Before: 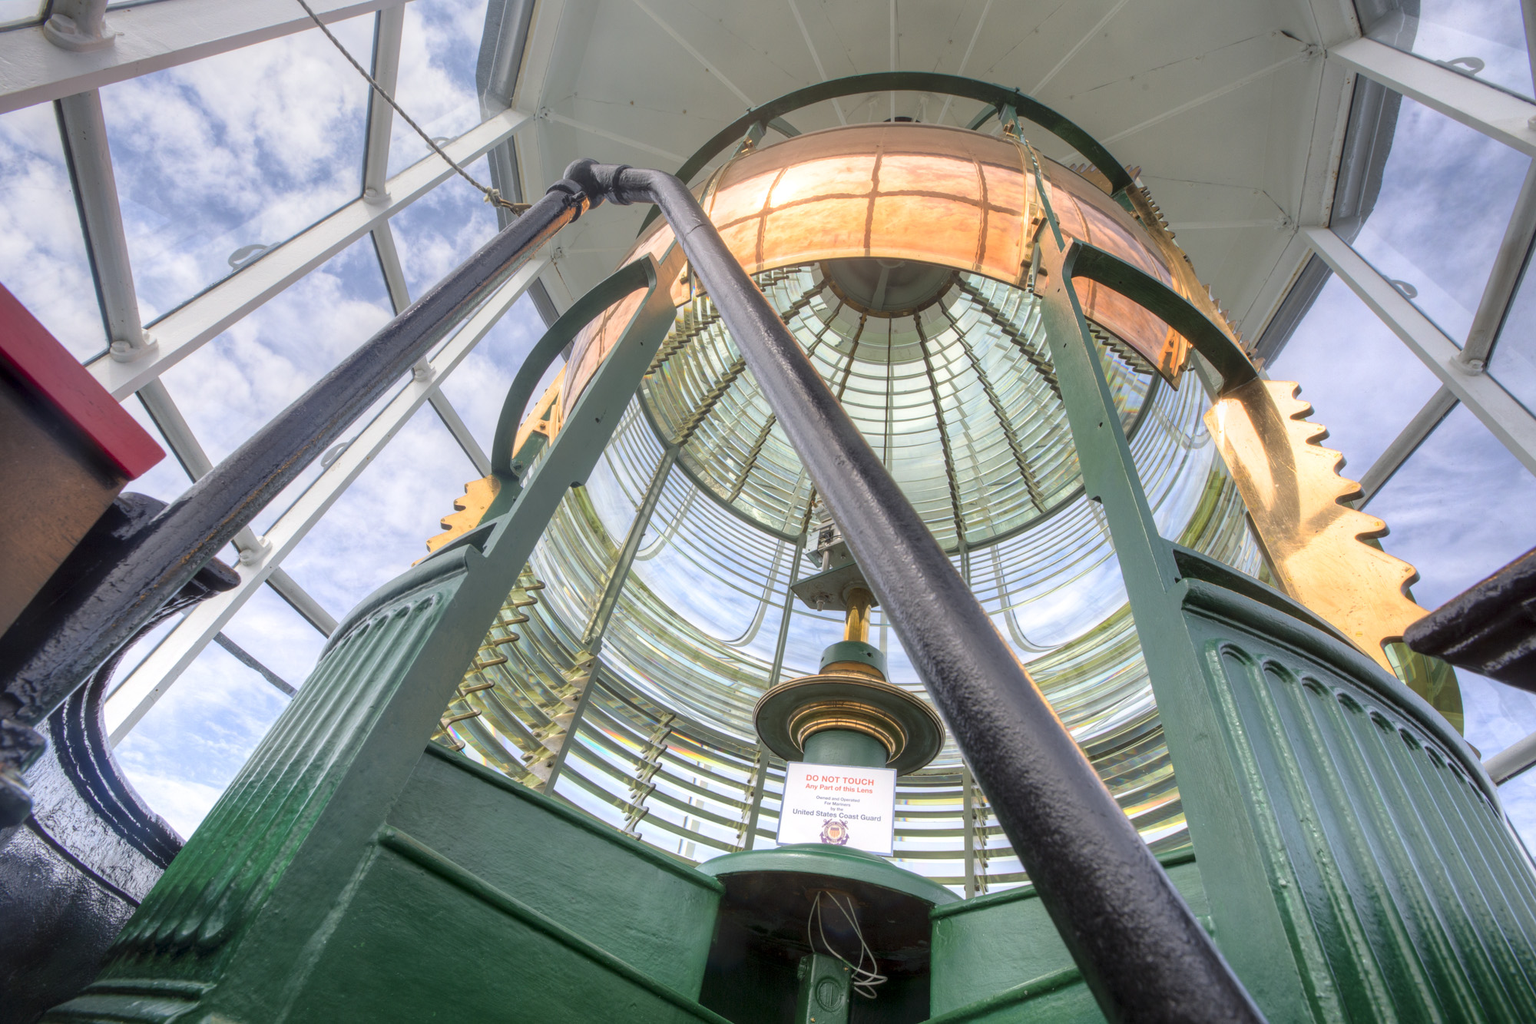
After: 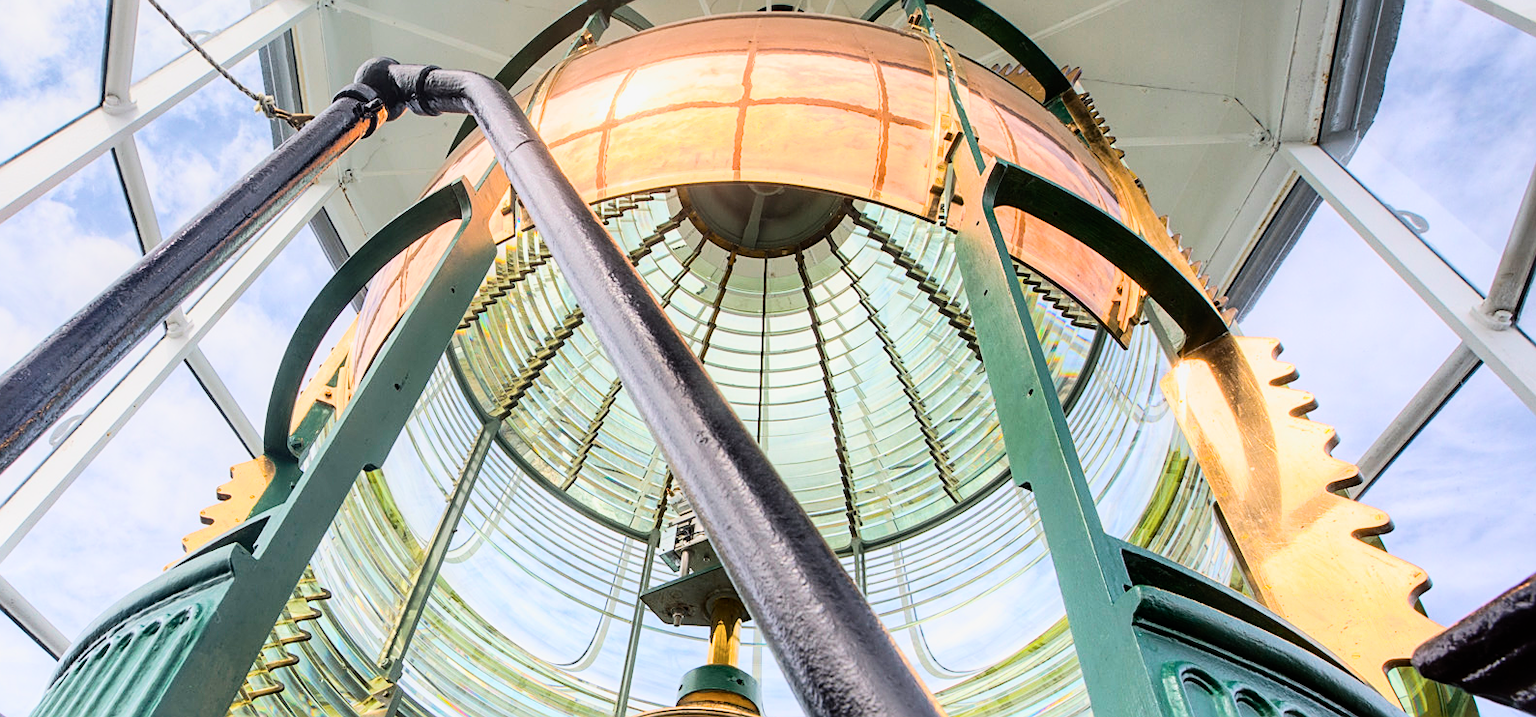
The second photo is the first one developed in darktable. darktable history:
color balance rgb: perceptual saturation grading › global saturation 30%, global vibrance 20%
filmic rgb: black relative exposure -7.65 EV, hardness 4.02, contrast 1.1, highlights saturation mix -30%
contrast brightness saturation: contrast 0.24, brightness 0.09
crop: left 18.38%, top 11.092%, right 2.134%, bottom 33.217%
tone equalizer: -8 EV -0.417 EV, -7 EV -0.389 EV, -6 EV -0.333 EV, -5 EV -0.222 EV, -3 EV 0.222 EV, -2 EV 0.333 EV, -1 EV 0.389 EV, +0 EV 0.417 EV, edges refinement/feathering 500, mask exposure compensation -1.57 EV, preserve details no
sharpen: on, module defaults
